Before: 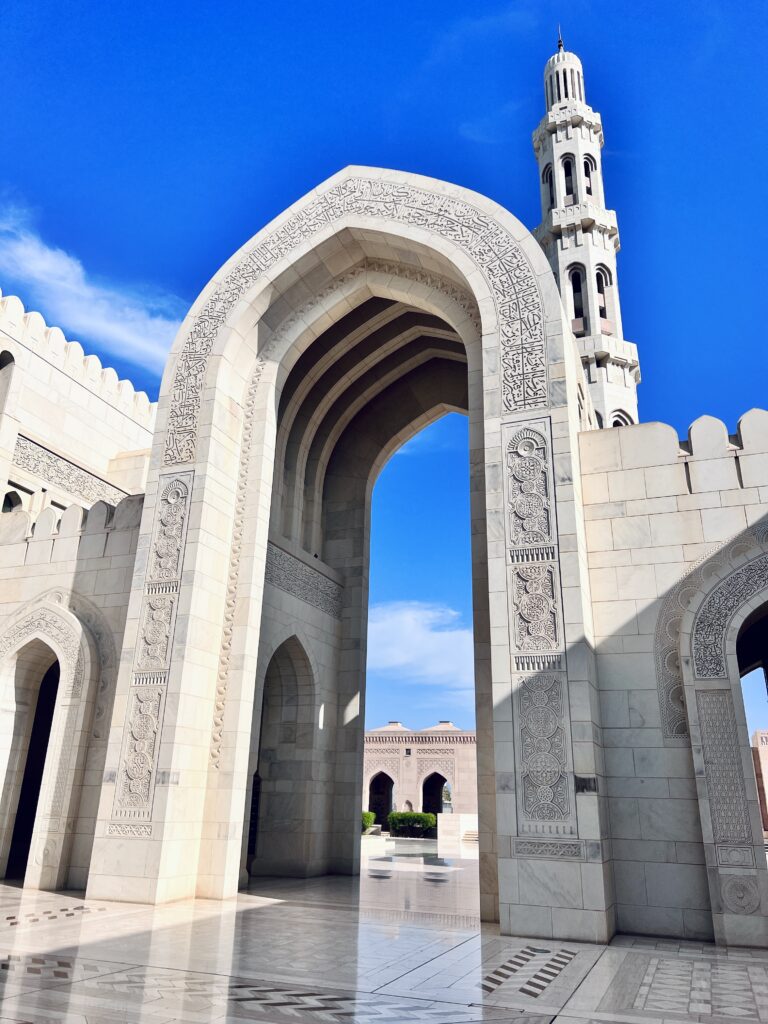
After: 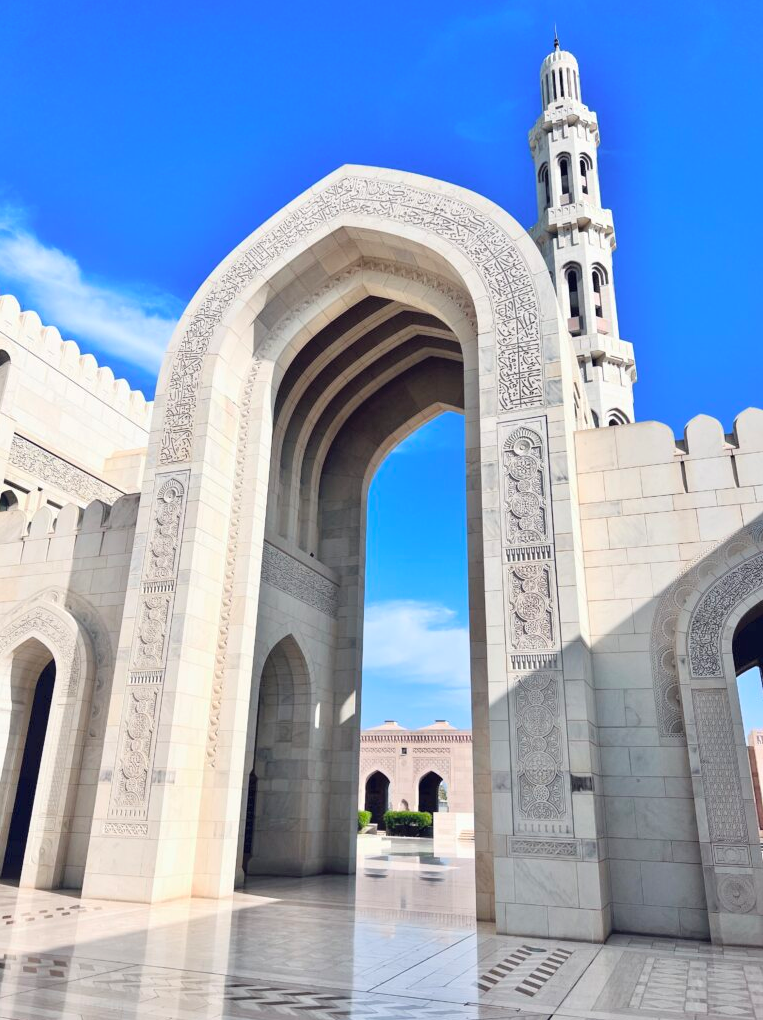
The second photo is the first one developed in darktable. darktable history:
crop and rotate: left 0.611%, top 0.124%, bottom 0.253%
shadows and highlights: shadows 61.92, white point adjustment 0.377, highlights -34.63, compress 84.07%
contrast brightness saturation: brightness 0.141
